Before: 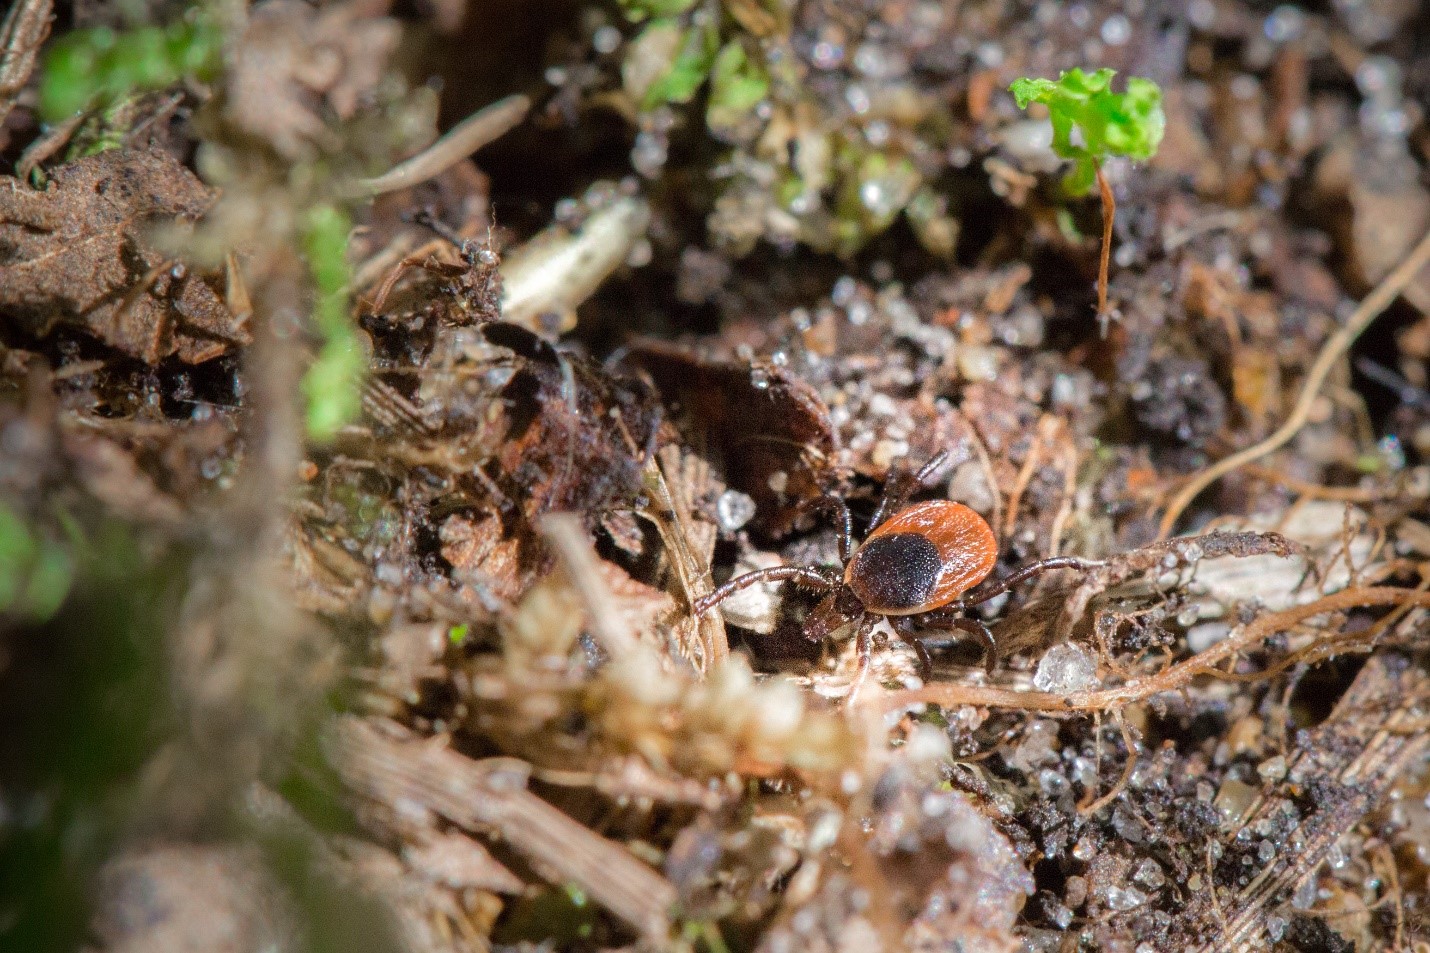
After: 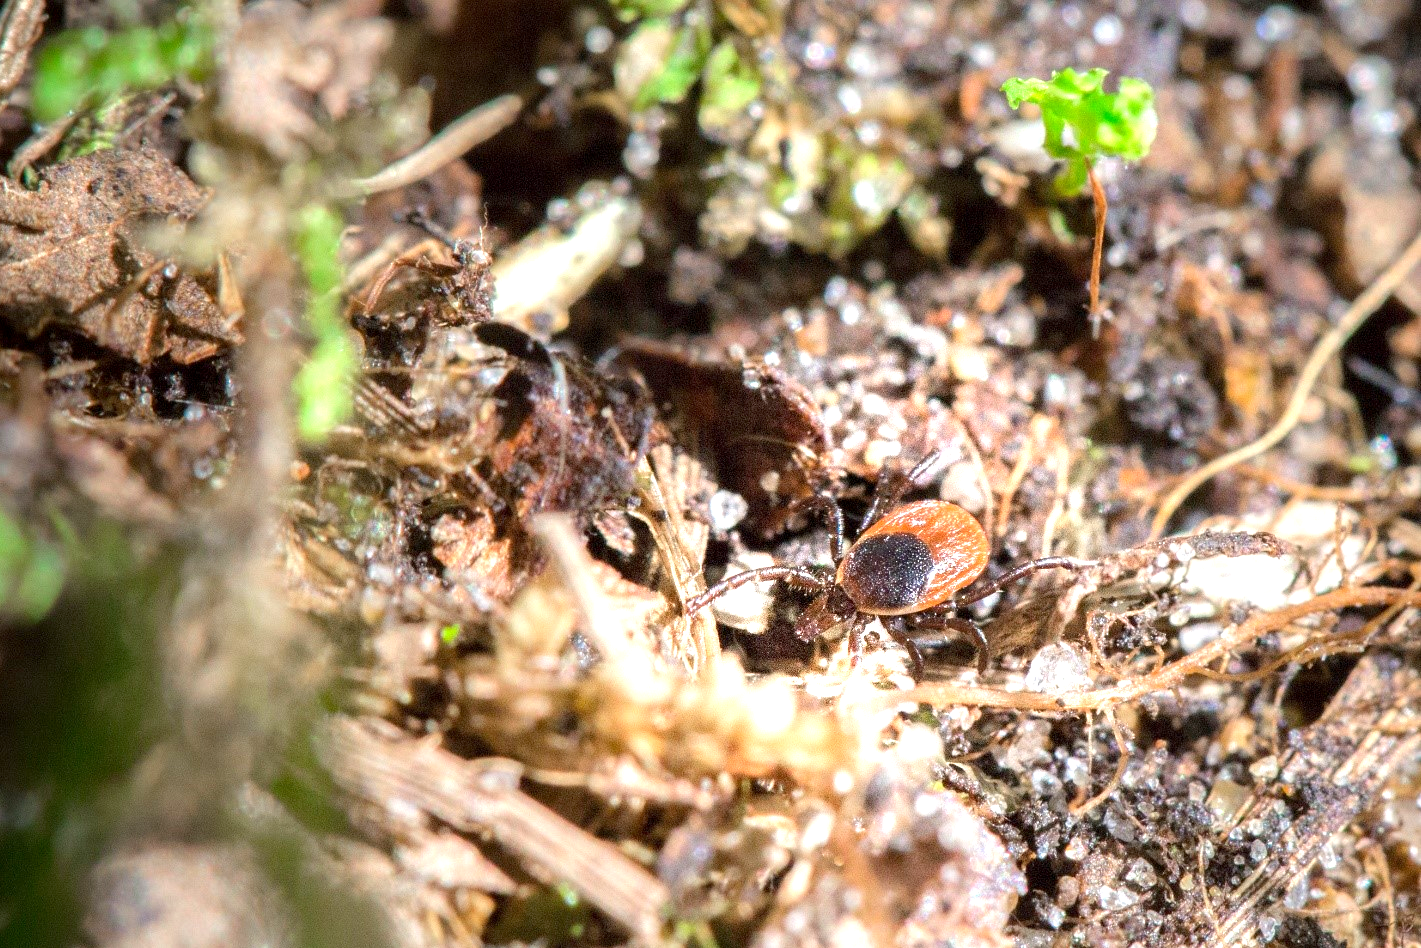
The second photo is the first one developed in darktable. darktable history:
crop and rotate: left 0.614%, top 0.179%, bottom 0.309%
exposure: black level correction 0.001, exposure 1 EV, compensate highlight preservation false
